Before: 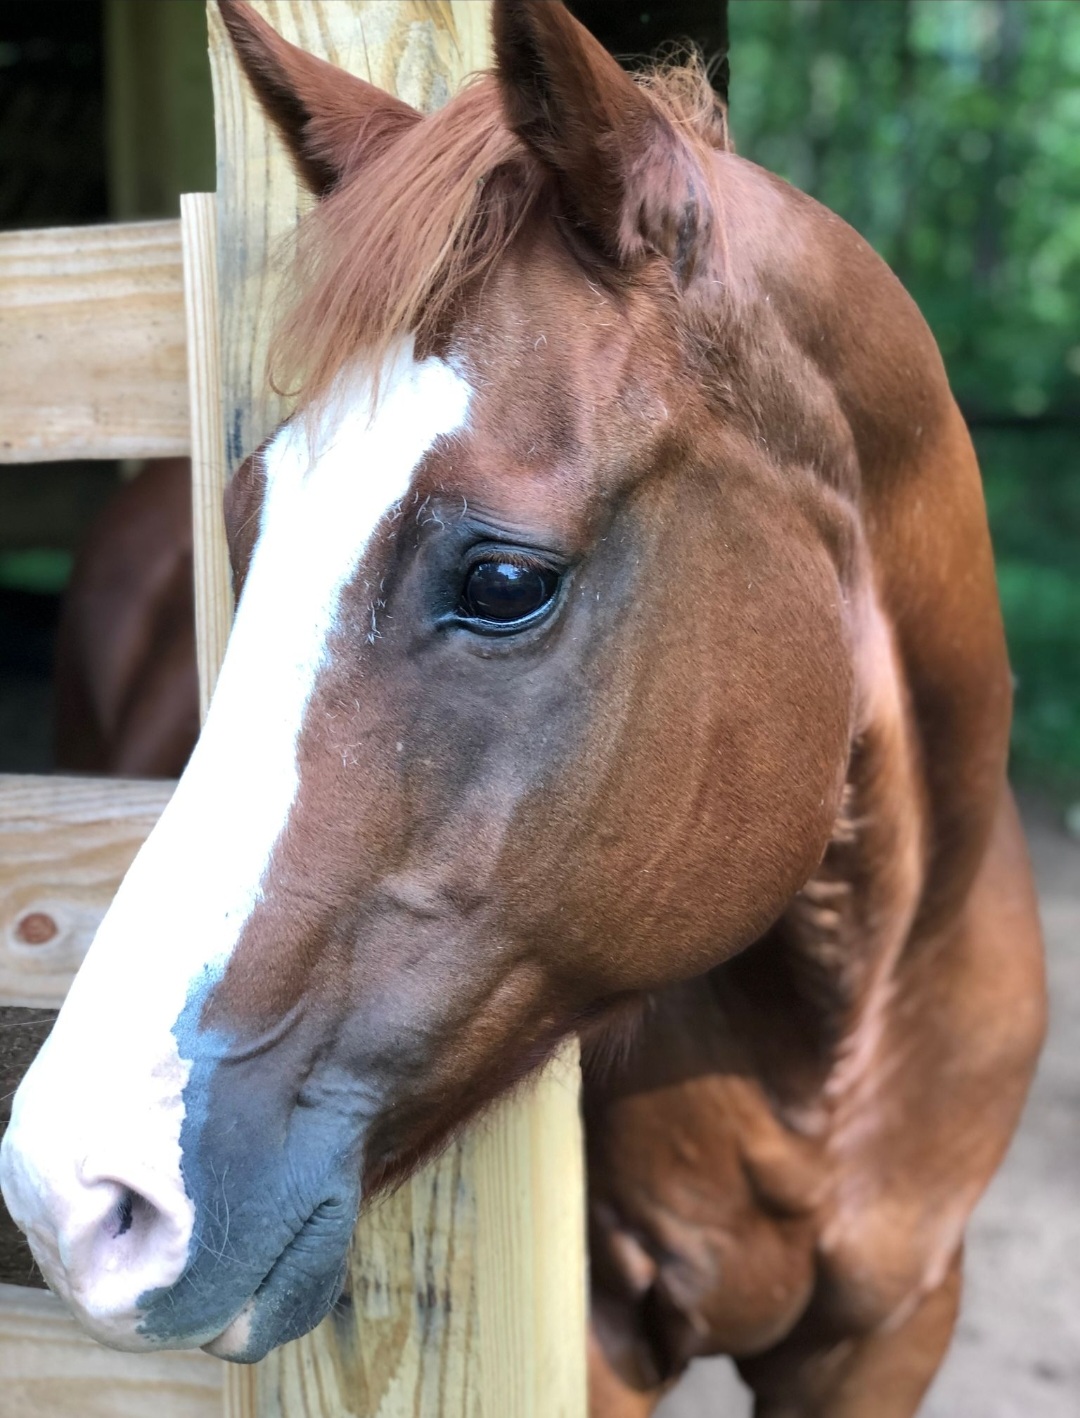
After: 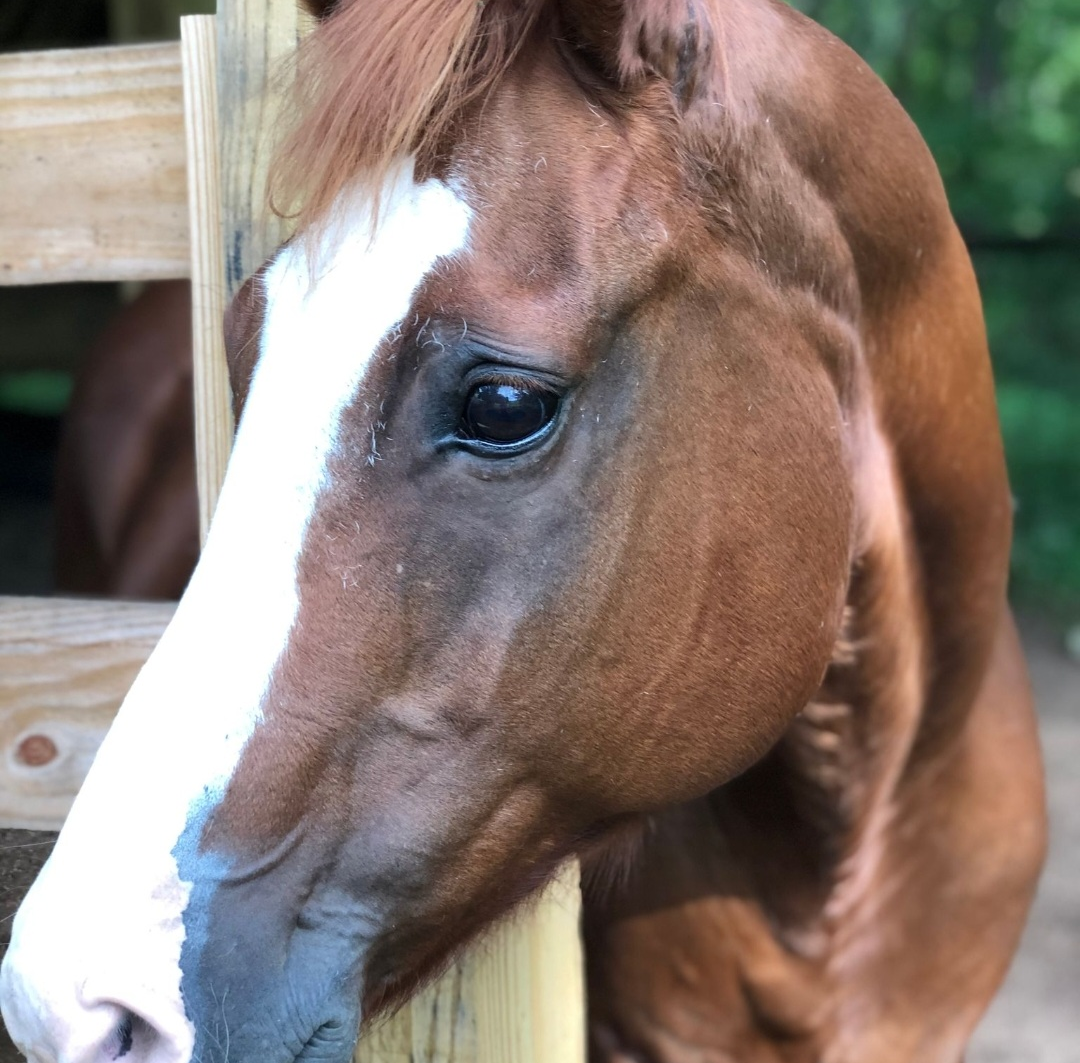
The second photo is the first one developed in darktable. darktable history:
crop and rotate: top 12.572%, bottom 12.424%
